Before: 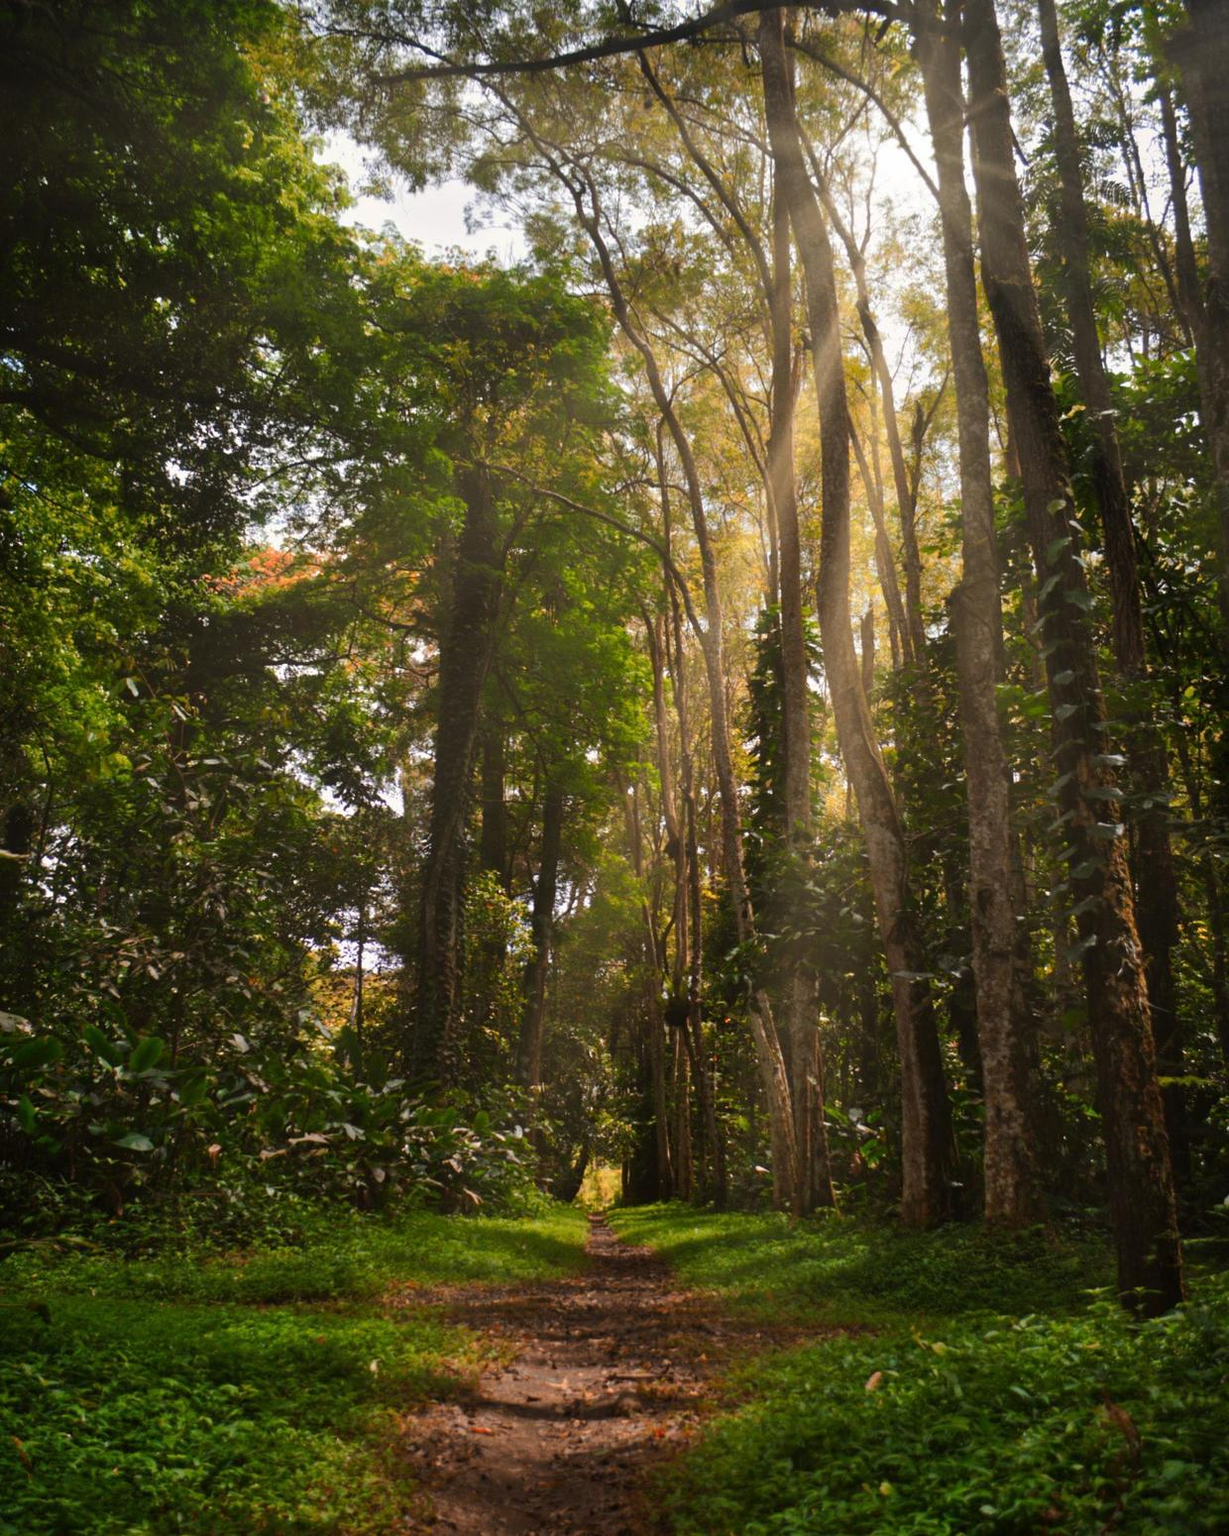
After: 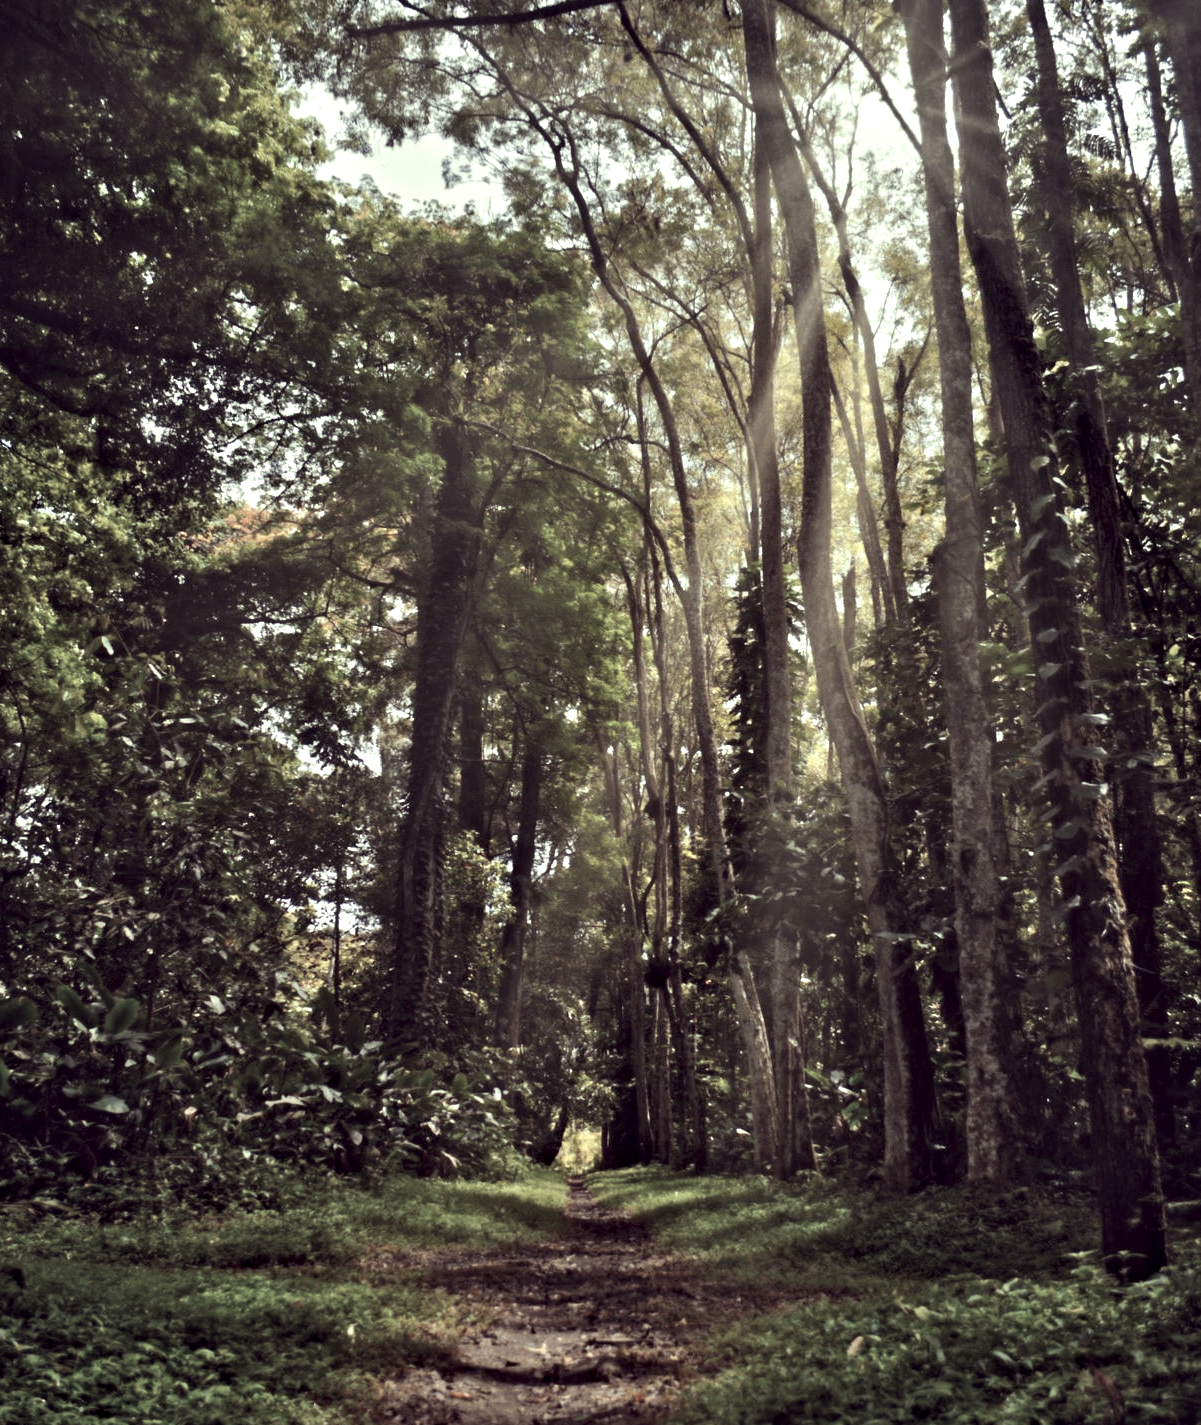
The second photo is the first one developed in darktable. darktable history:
crop: left 2.114%, top 3.159%, right 0.976%, bottom 4.859%
color correction: highlights a* -20.17, highlights b* 20.12, shadows a* 19.38, shadows b* -19.86, saturation 0.422
contrast equalizer: octaves 7, y [[0.511, 0.558, 0.631, 0.632, 0.559, 0.512], [0.5 ×6], [0.507, 0.559, 0.627, 0.644, 0.647, 0.647], [0 ×6], [0 ×6]]
